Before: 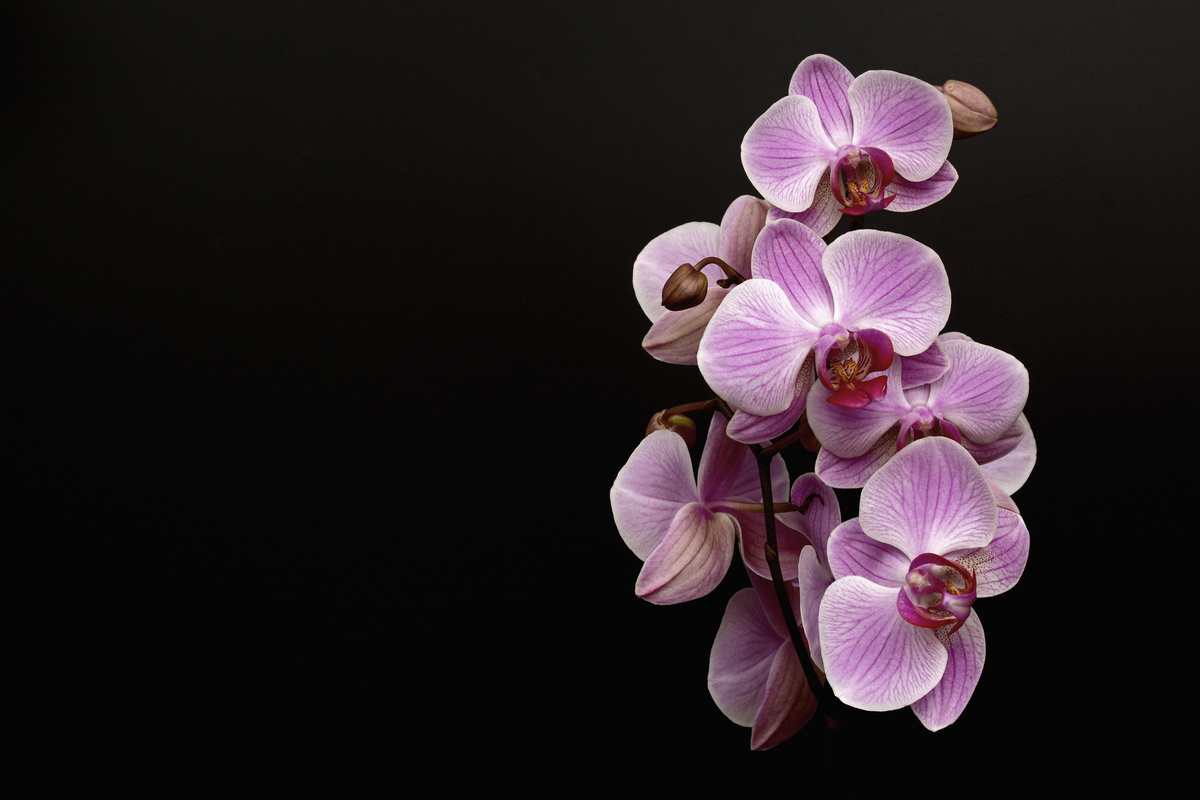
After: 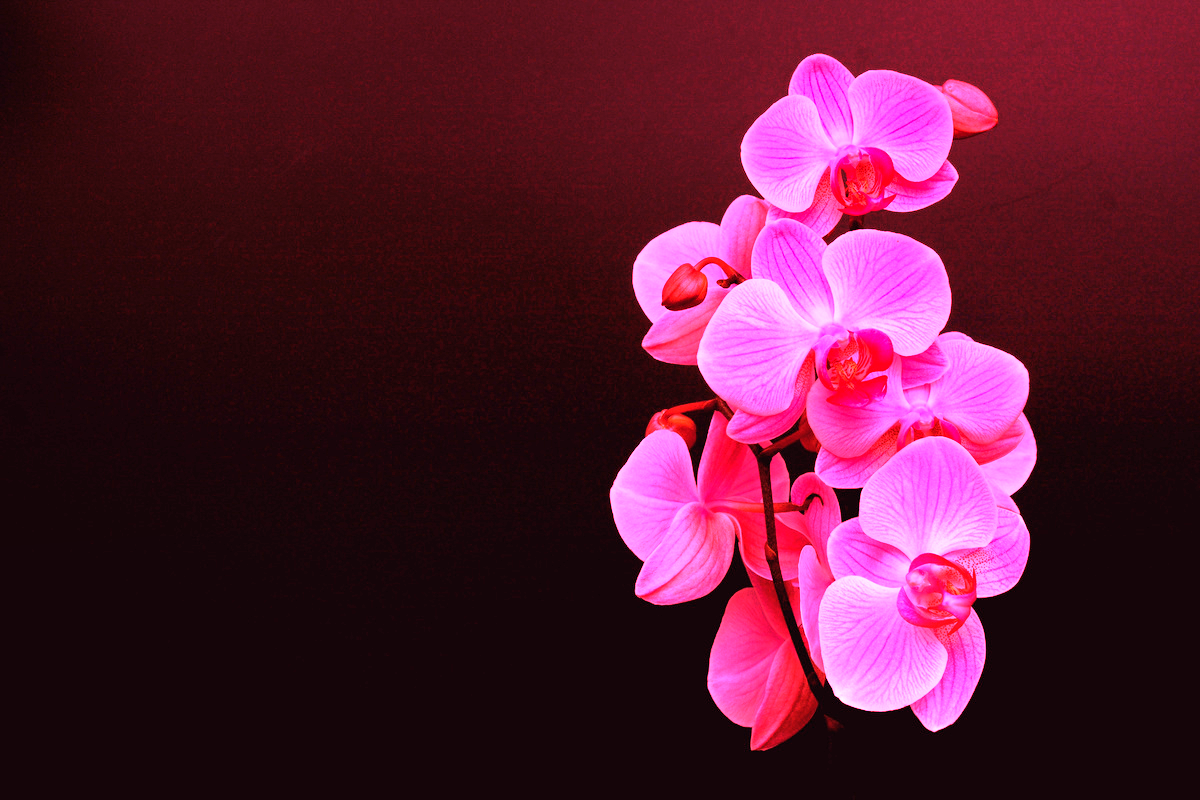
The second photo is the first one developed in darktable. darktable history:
white balance: red 4.26, blue 1.802
graduated density: density 0.38 EV, hardness 21%, rotation -6.11°, saturation 32%
